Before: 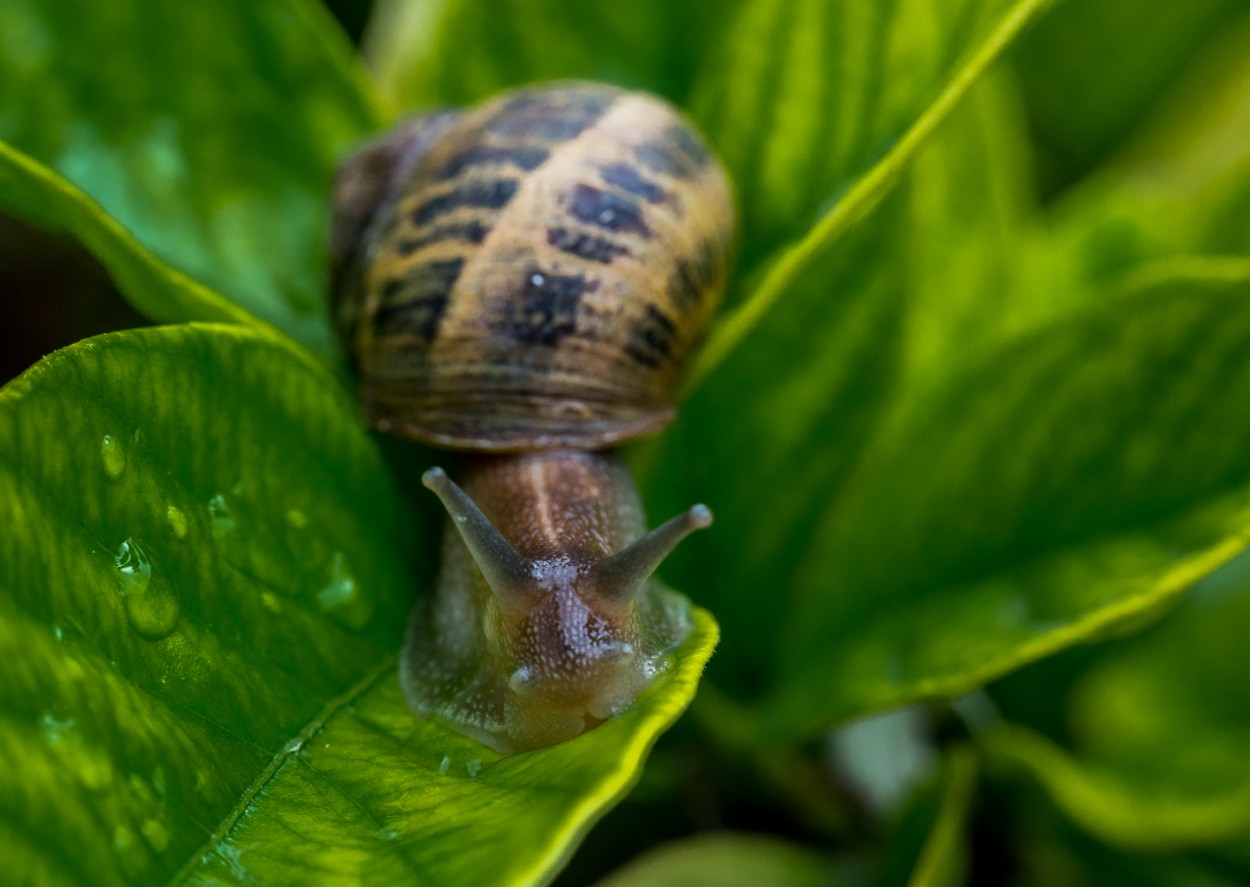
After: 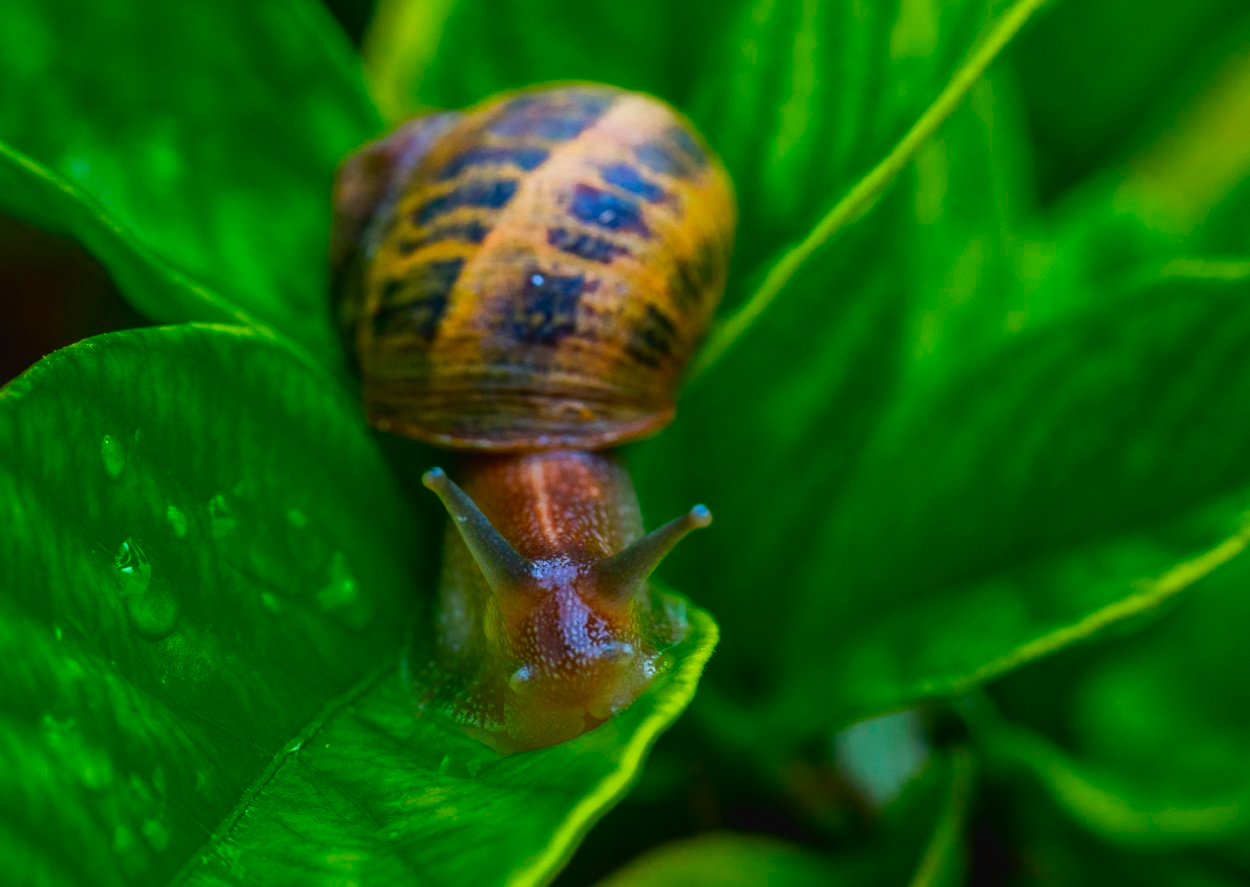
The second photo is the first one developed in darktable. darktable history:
contrast brightness saturation: contrast -0.068, brightness -0.038, saturation -0.108
color correction: highlights a* 1.66, highlights b* -1.82, saturation 2.51
